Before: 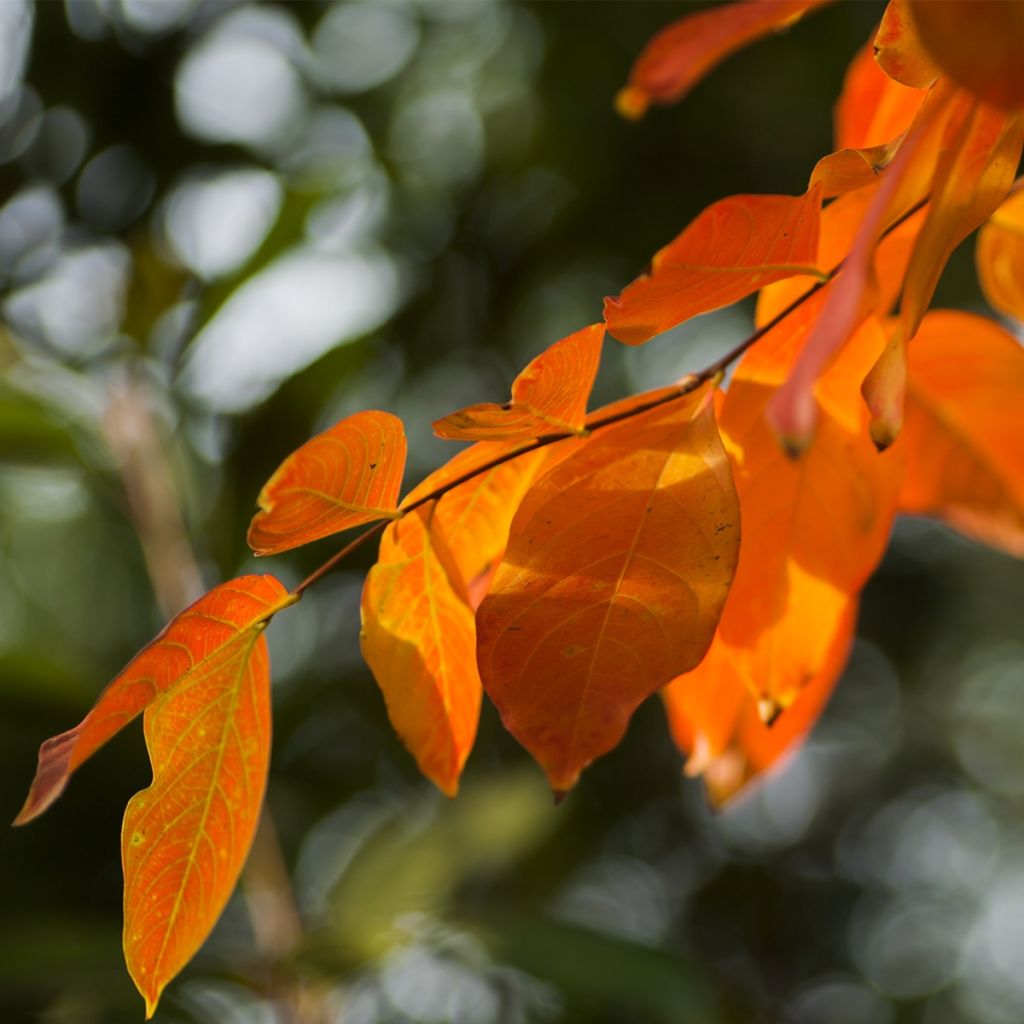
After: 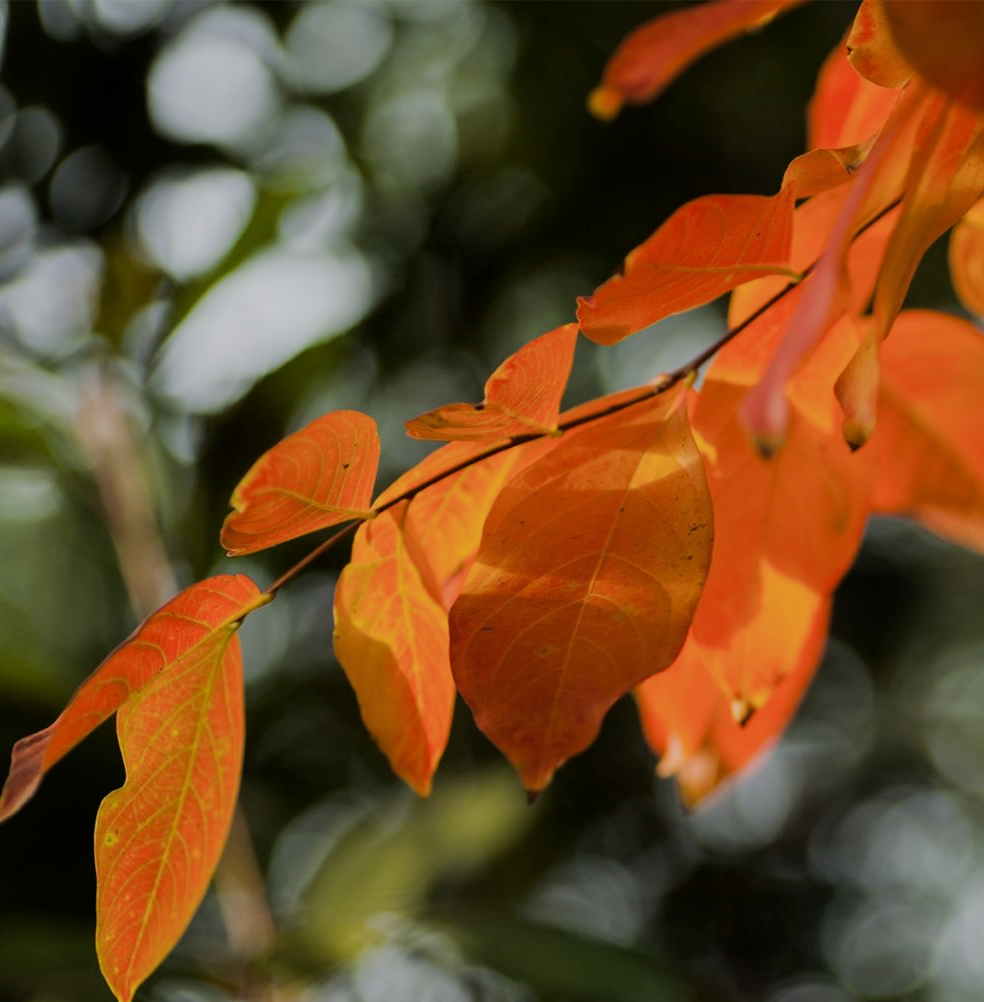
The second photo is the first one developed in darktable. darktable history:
crop and rotate: left 2.684%, right 1.182%, bottom 2.144%
filmic rgb: black relative exposure -7.65 EV, white relative exposure 4.56 EV, threshold 5.96 EV, hardness 3.61, enable highlight reconstruction true
